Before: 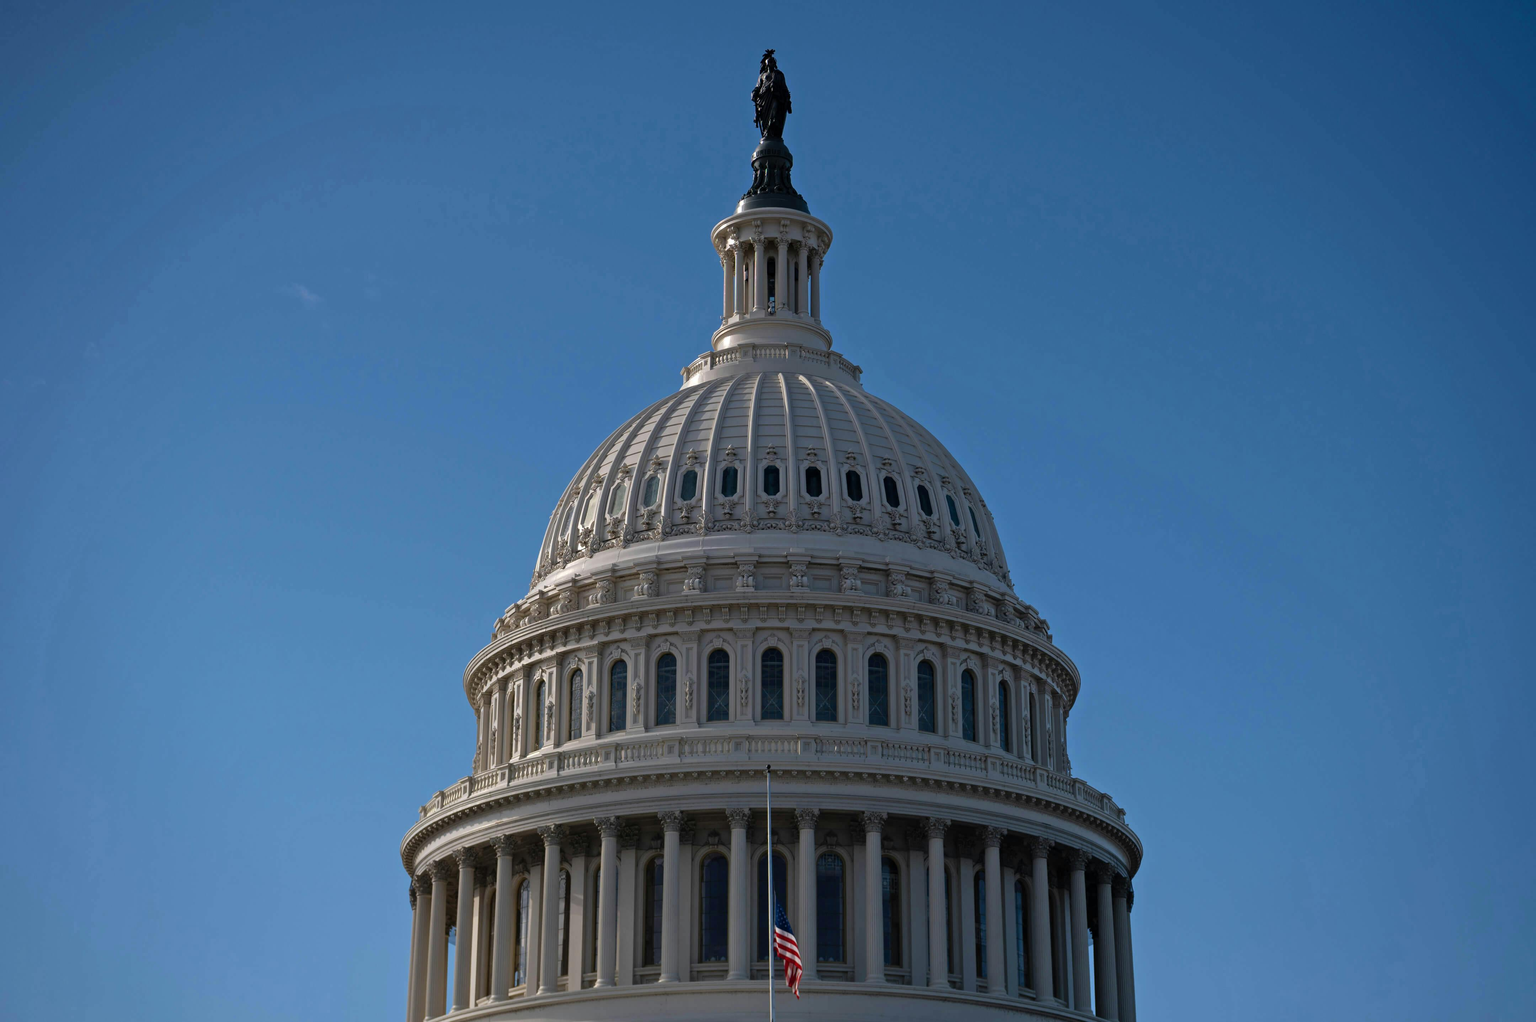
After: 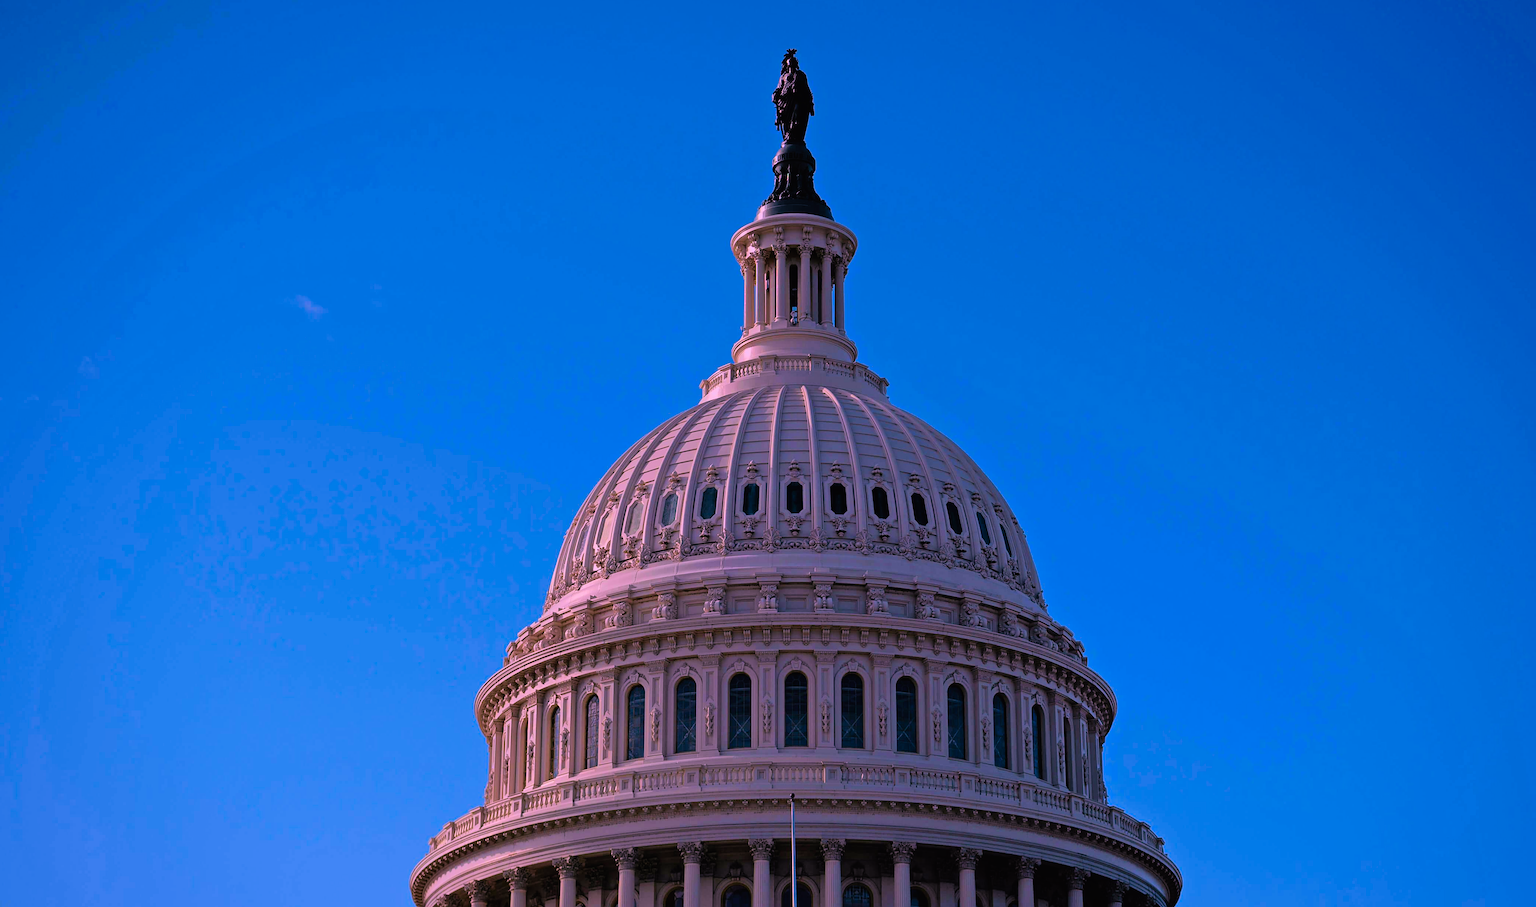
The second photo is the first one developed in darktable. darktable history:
velvia: strength 15%
contrast brightness saturation: contrast -0.02, brightness -0.01, saturation 0.03
color correction: highlights a* 19.5, highlights b* -11.53, saturation 1.69
crop and rotate: angle 0.2°, left 0.275%, right 3.127%, bottom 14.18%
sharpen: on, module defaults
exposure: black level correction 0, exposure 0.2 EV, compensate exposure bias true, compensate highlight preservation false
filmic rgb: black relative exposure -7.15 EV, white relative exposure 5.36 EV, hardness 3.02, color science v6 (2022)
